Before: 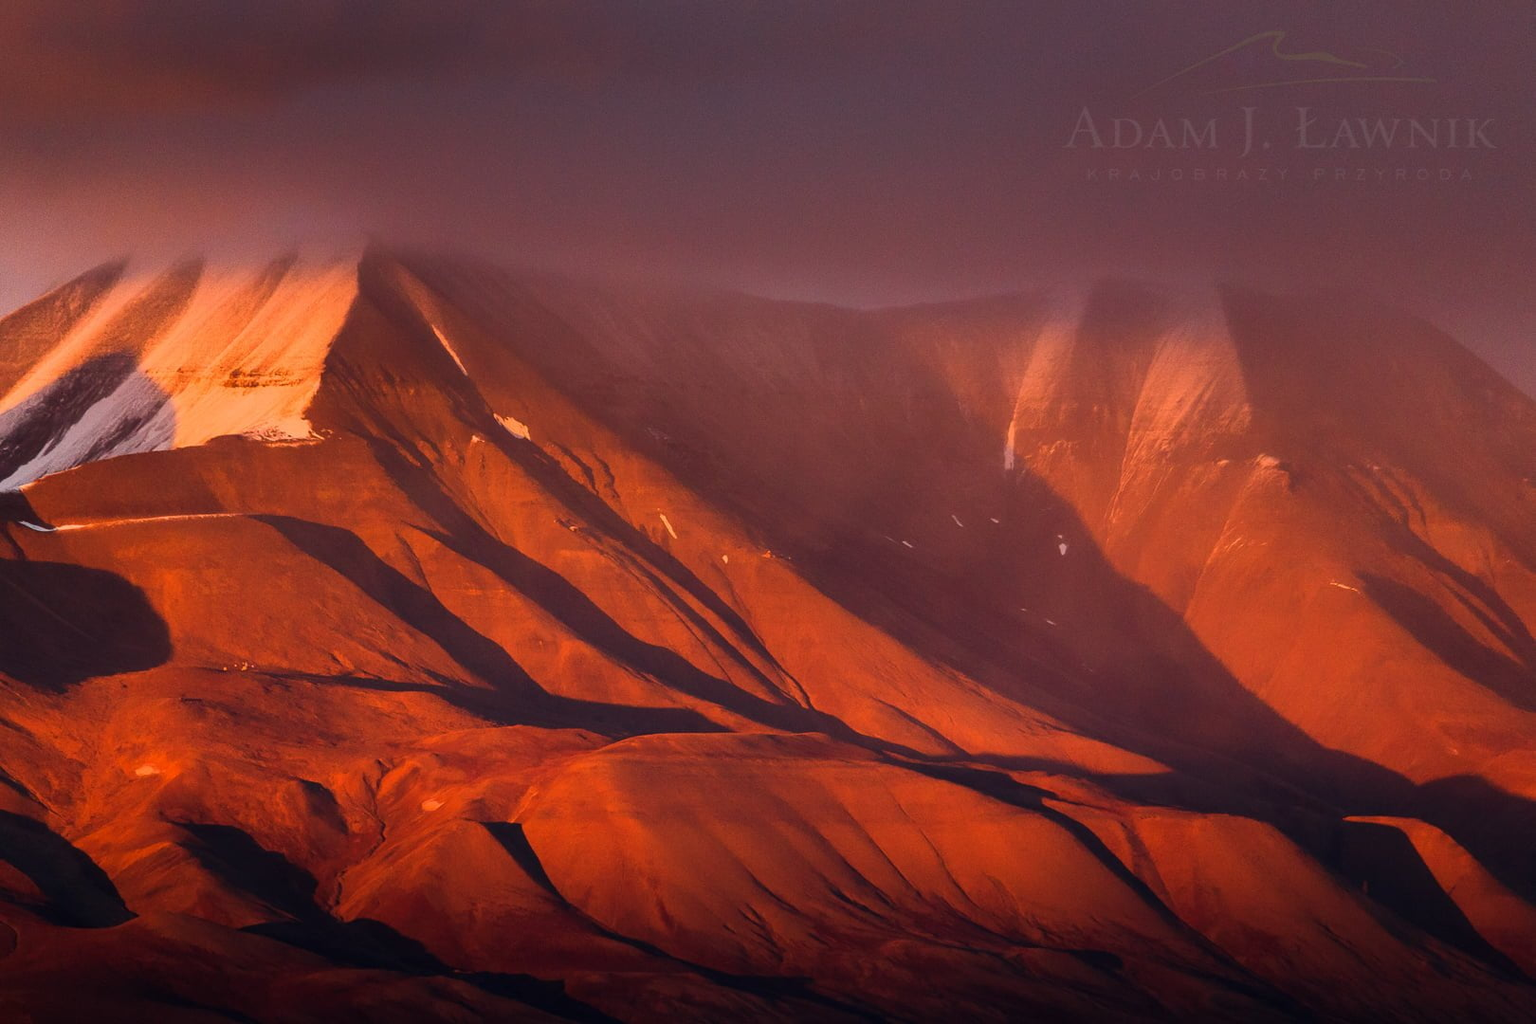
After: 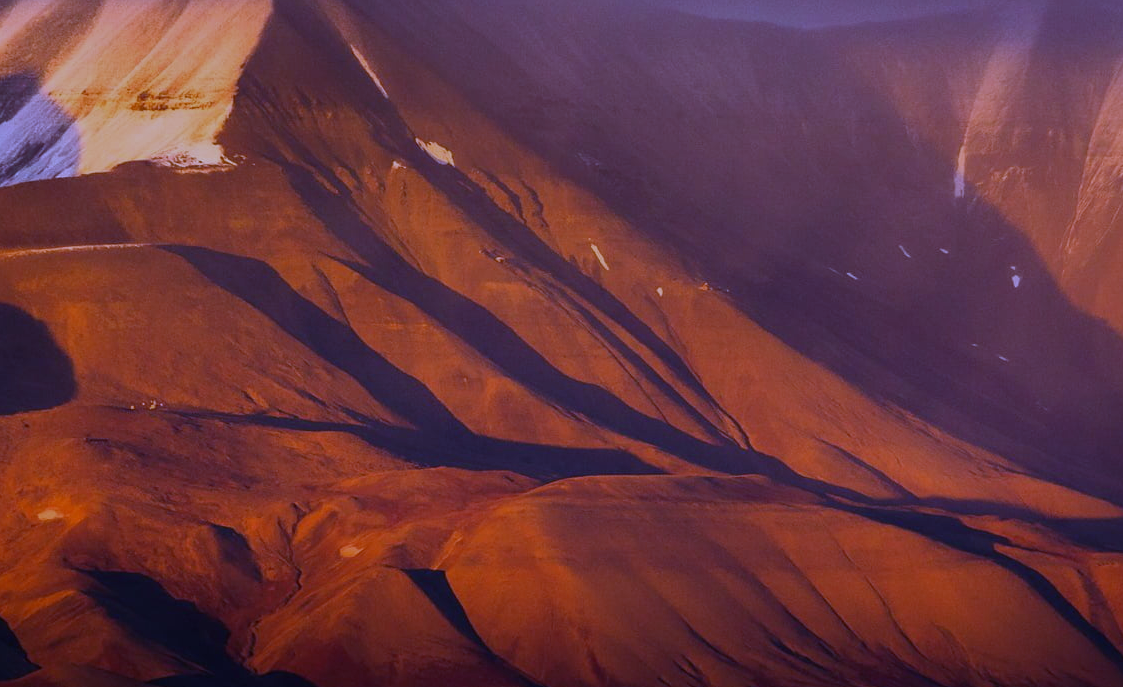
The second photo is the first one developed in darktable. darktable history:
crop: left 6.488%, top 27.668%, right 24.183%, bottom 8.656%
white balance: red 0.766, blue 1.537
